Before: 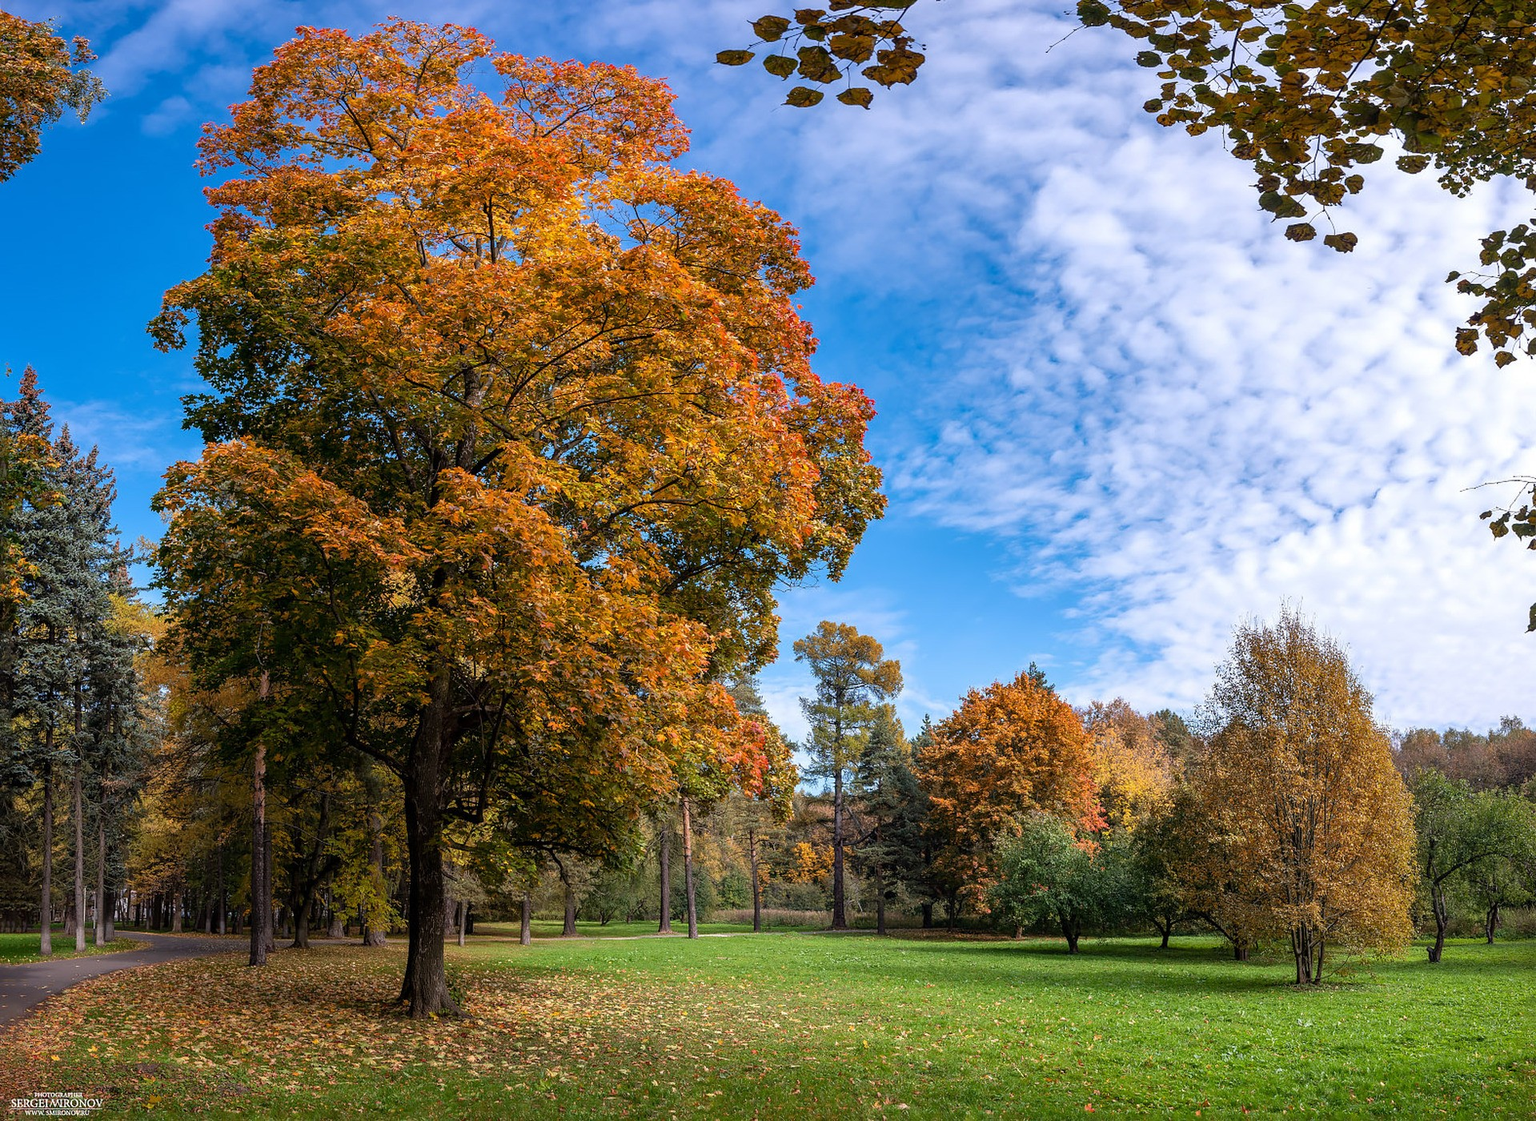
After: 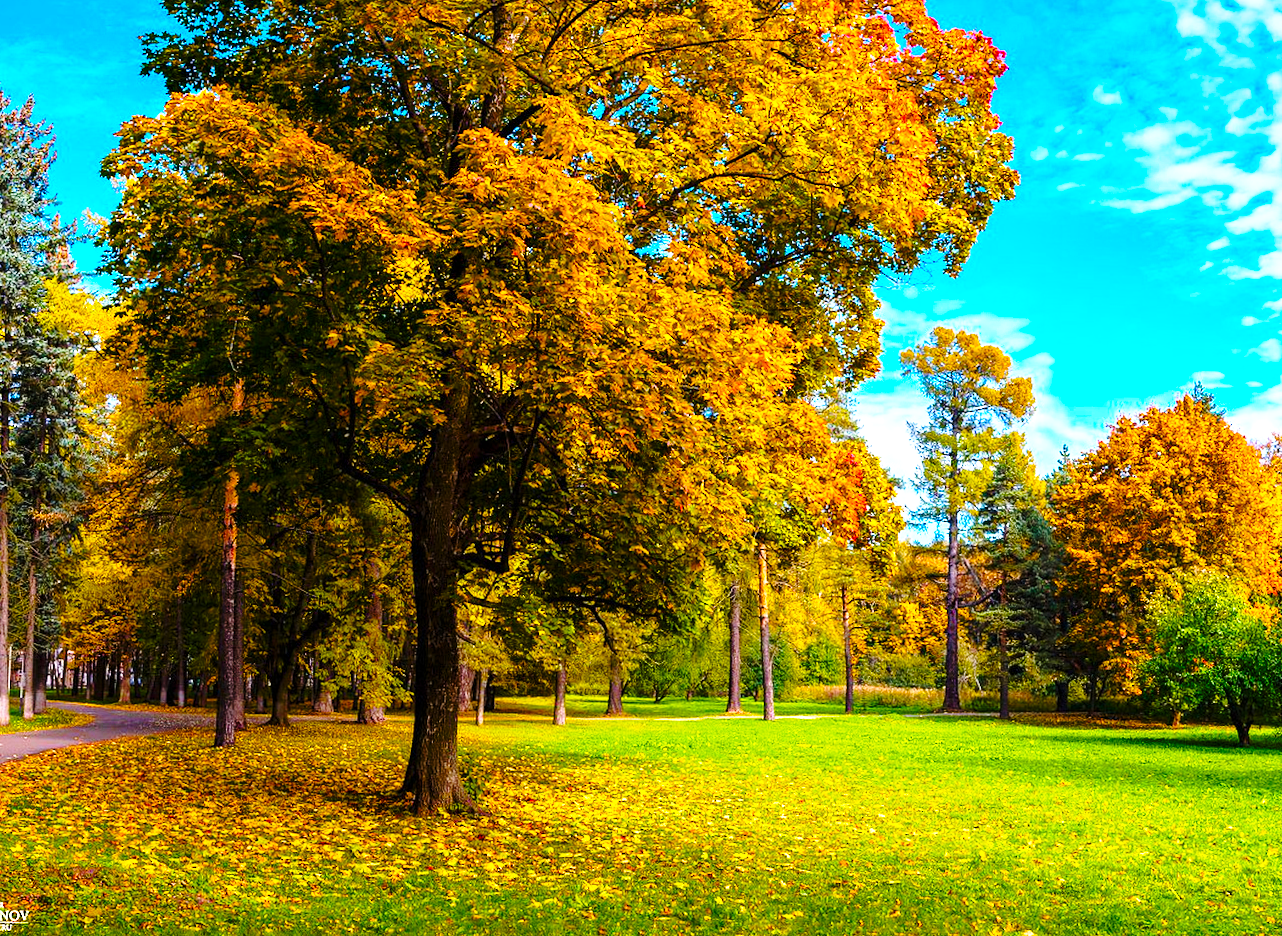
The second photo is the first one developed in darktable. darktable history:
crop and rotate: angle -0.82°, left 3.85%, top 31.828%, right 27.992%
base curve: curves: ch0 [(0, 0) (0.028, 0.03) (0.121, 0.232) (0.46, 0.748) (0.859, 0.968) (1, 1)], preserve colors none
color balance rgb: linear chroma grading › global chroma 20%, perceptual saturation grading › global saturation 65%, perceptual saturation grading › highlights 50%, perceptual saturation grading › shadows 30%, perceptual brilliance grading › global brilliance 12%, perceptual brilliance grading › highlights 15%, global vibrance 20%
